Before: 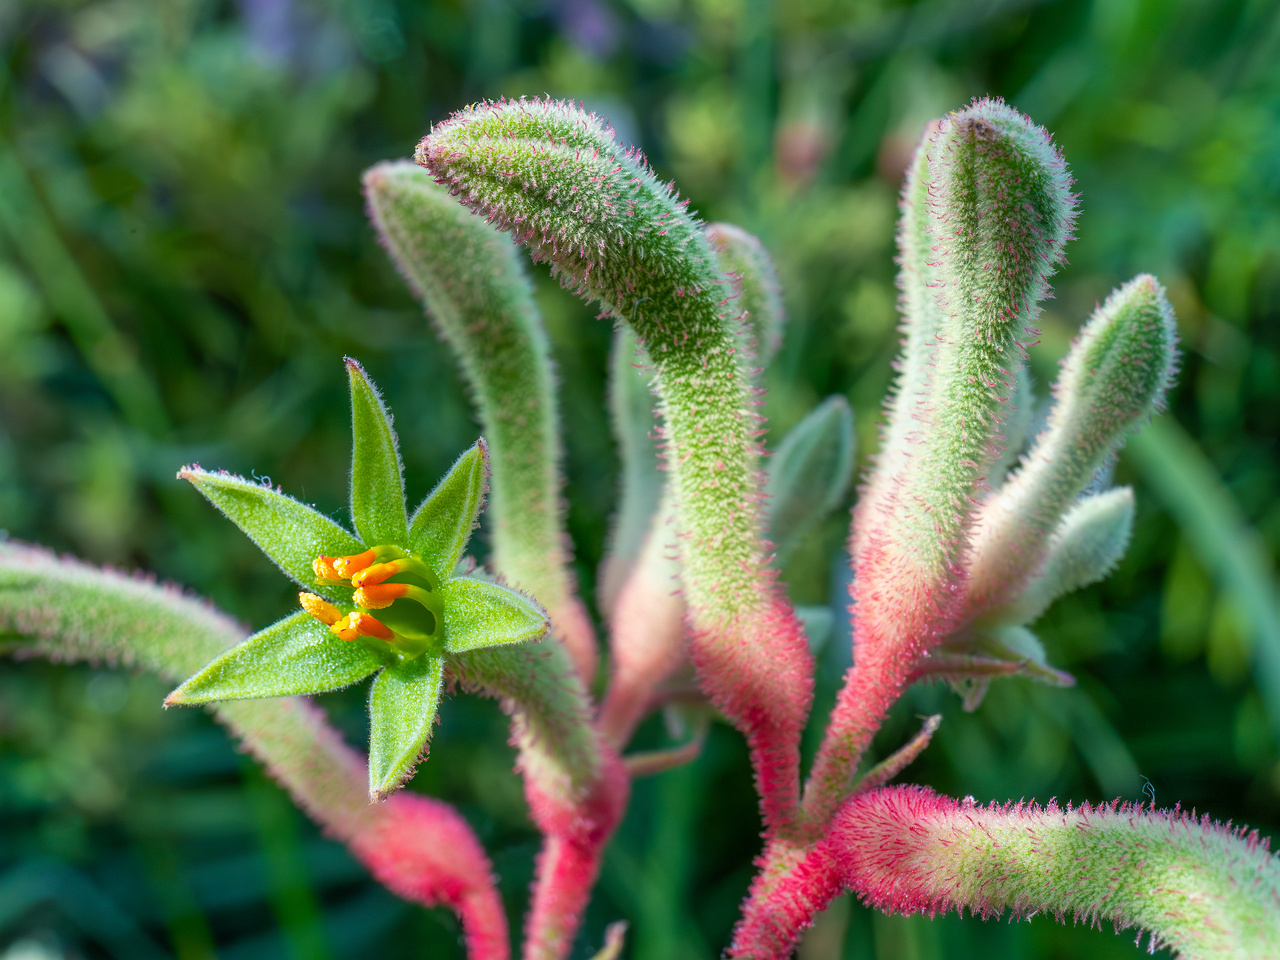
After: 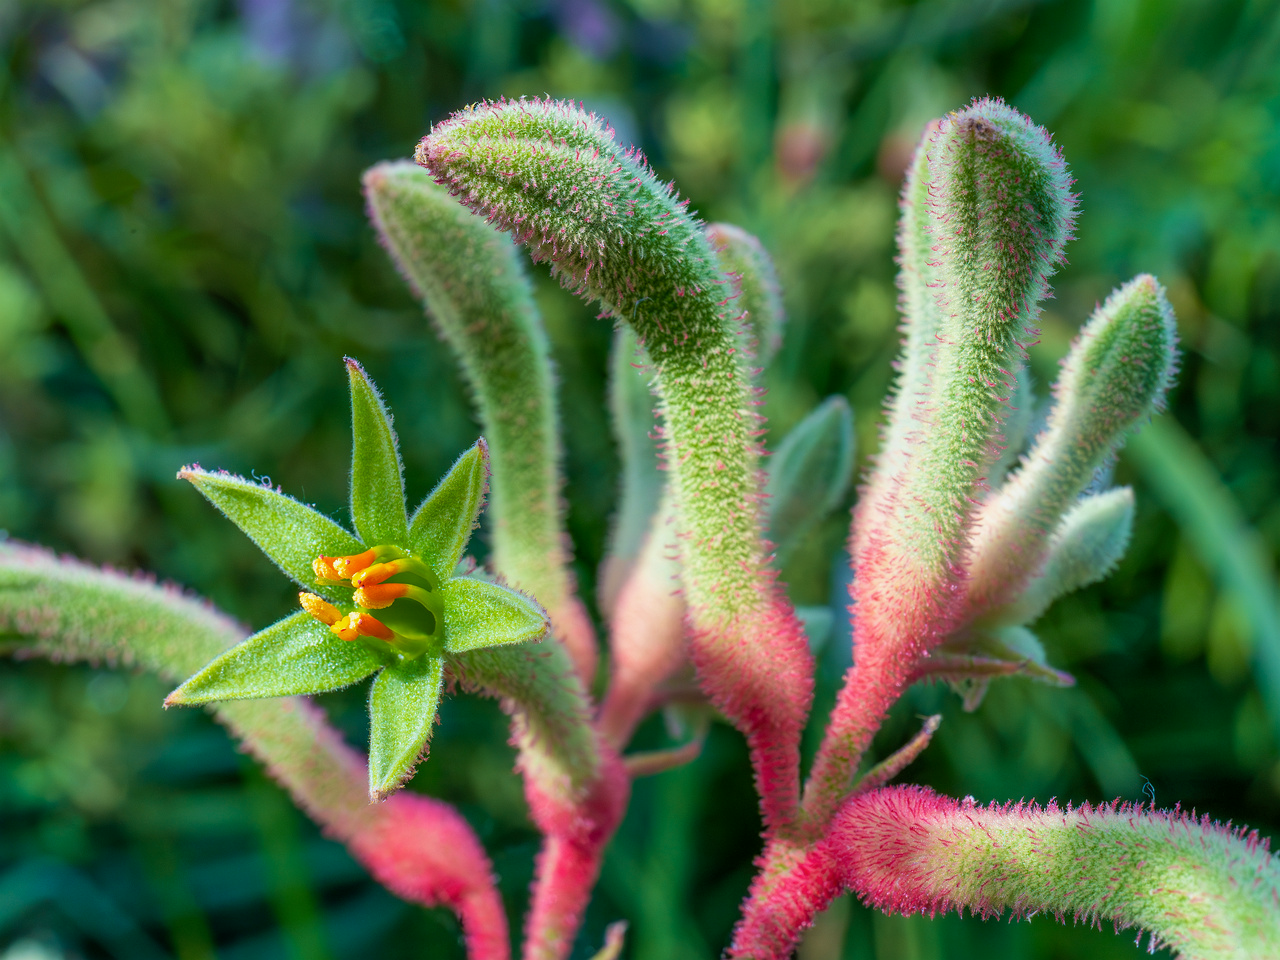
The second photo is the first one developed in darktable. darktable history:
exposure: black level correction 0.001, exposure -0.123 EV, compensate highlight preservation false
velvia: on, module defaults
shadows and highlights: shadows 33.6, highlights -46.67, compress 49.87%, soften with gaussian
